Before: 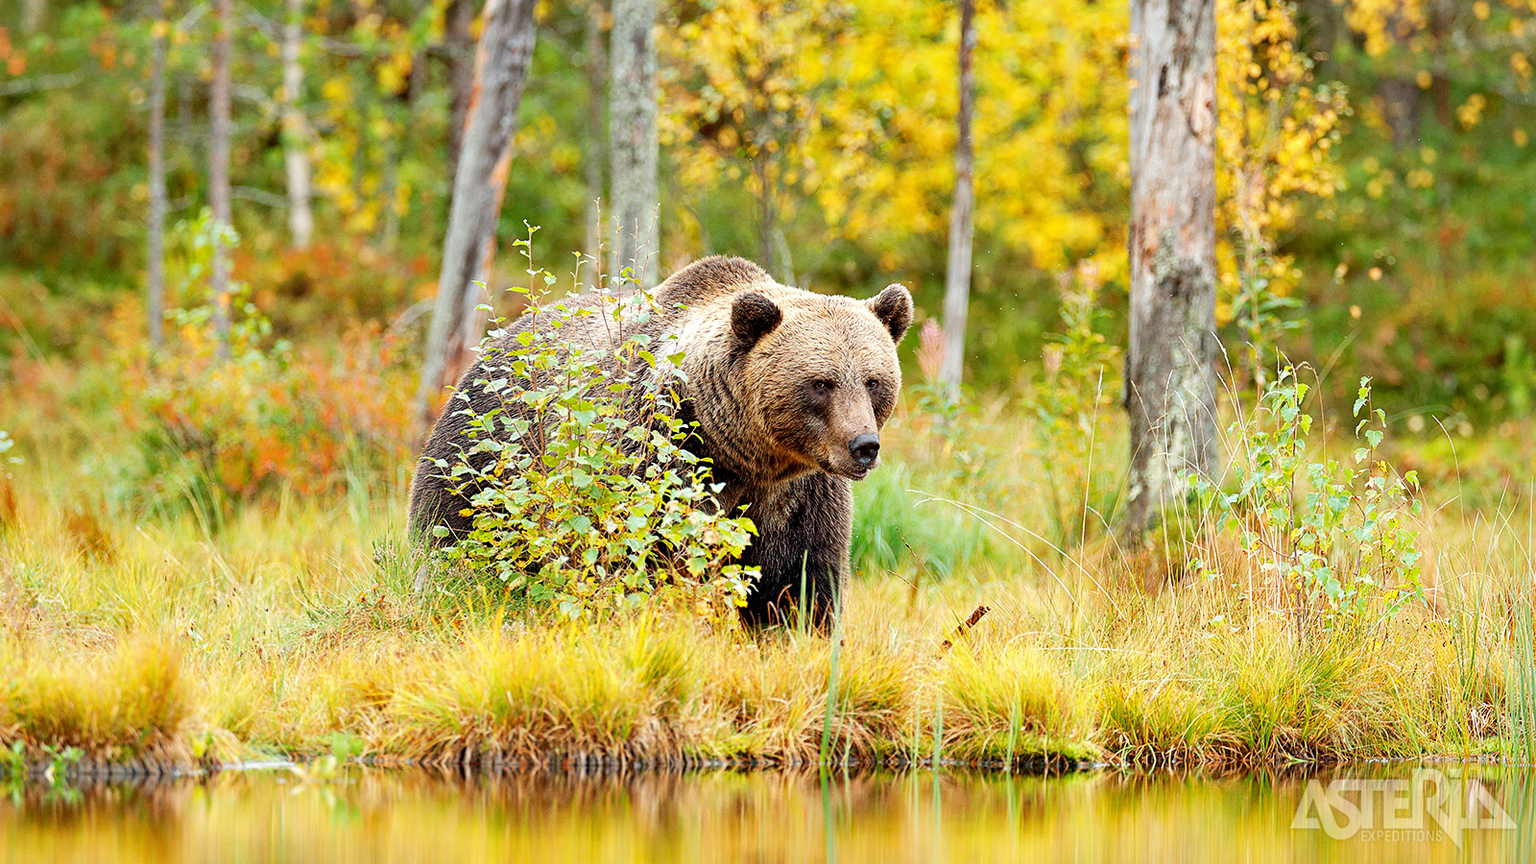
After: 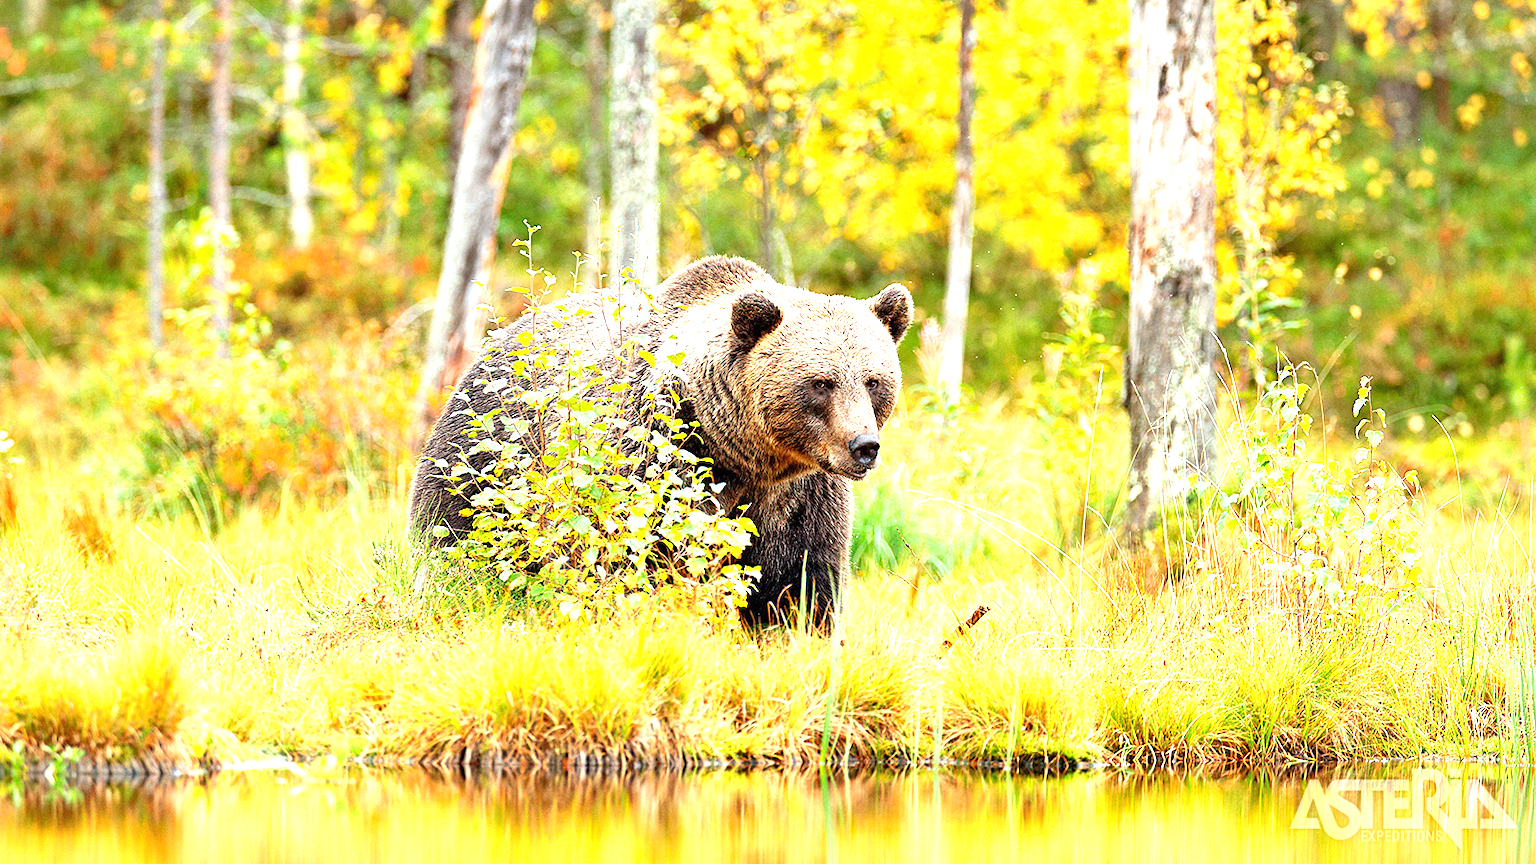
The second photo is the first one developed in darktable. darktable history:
exposure: black level correction 0, exposure 1.028 EV, compensate highlight preservation false
